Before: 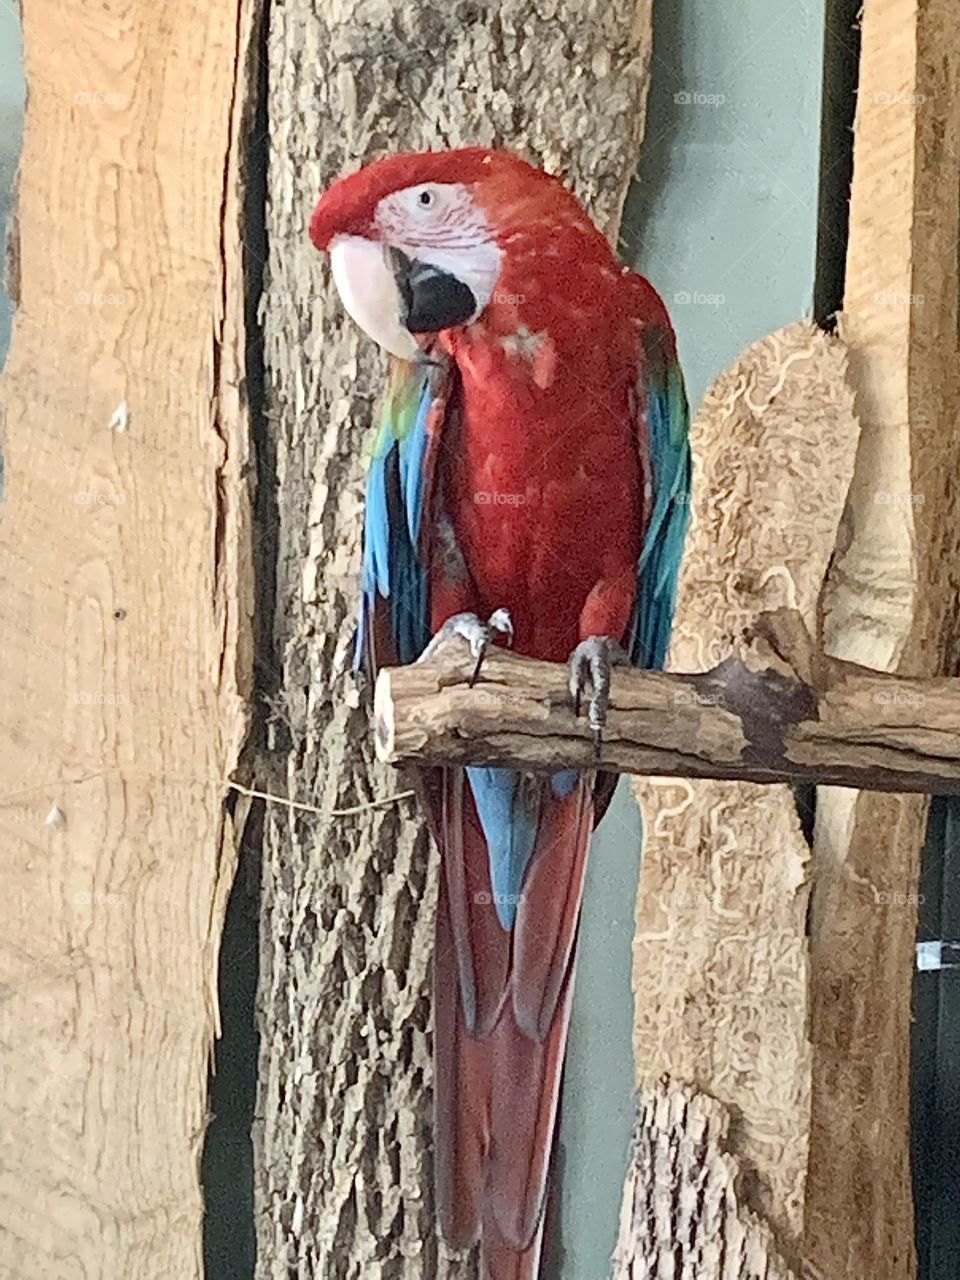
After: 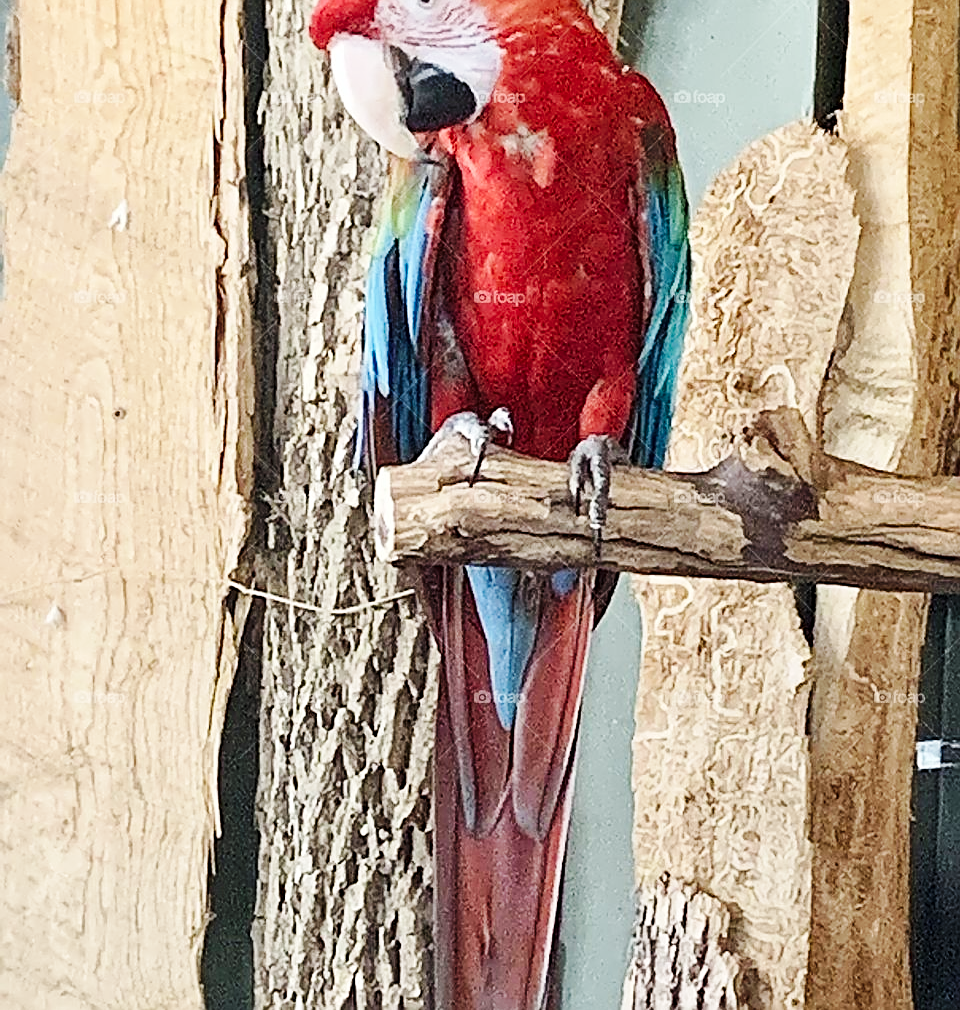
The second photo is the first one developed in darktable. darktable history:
sharpen: on, module defaults
crop and rotate: top 15.742%, bottom 5.345%
base curve: curves: ch0 [(0, 0) (0.032, 0.025) (0.121, 0.166) (0.206, 0.329) (0.605, 0.79) (1, 1)], preserve colors none
shadows and highlights: shadows 24.85, highlights -23.83
